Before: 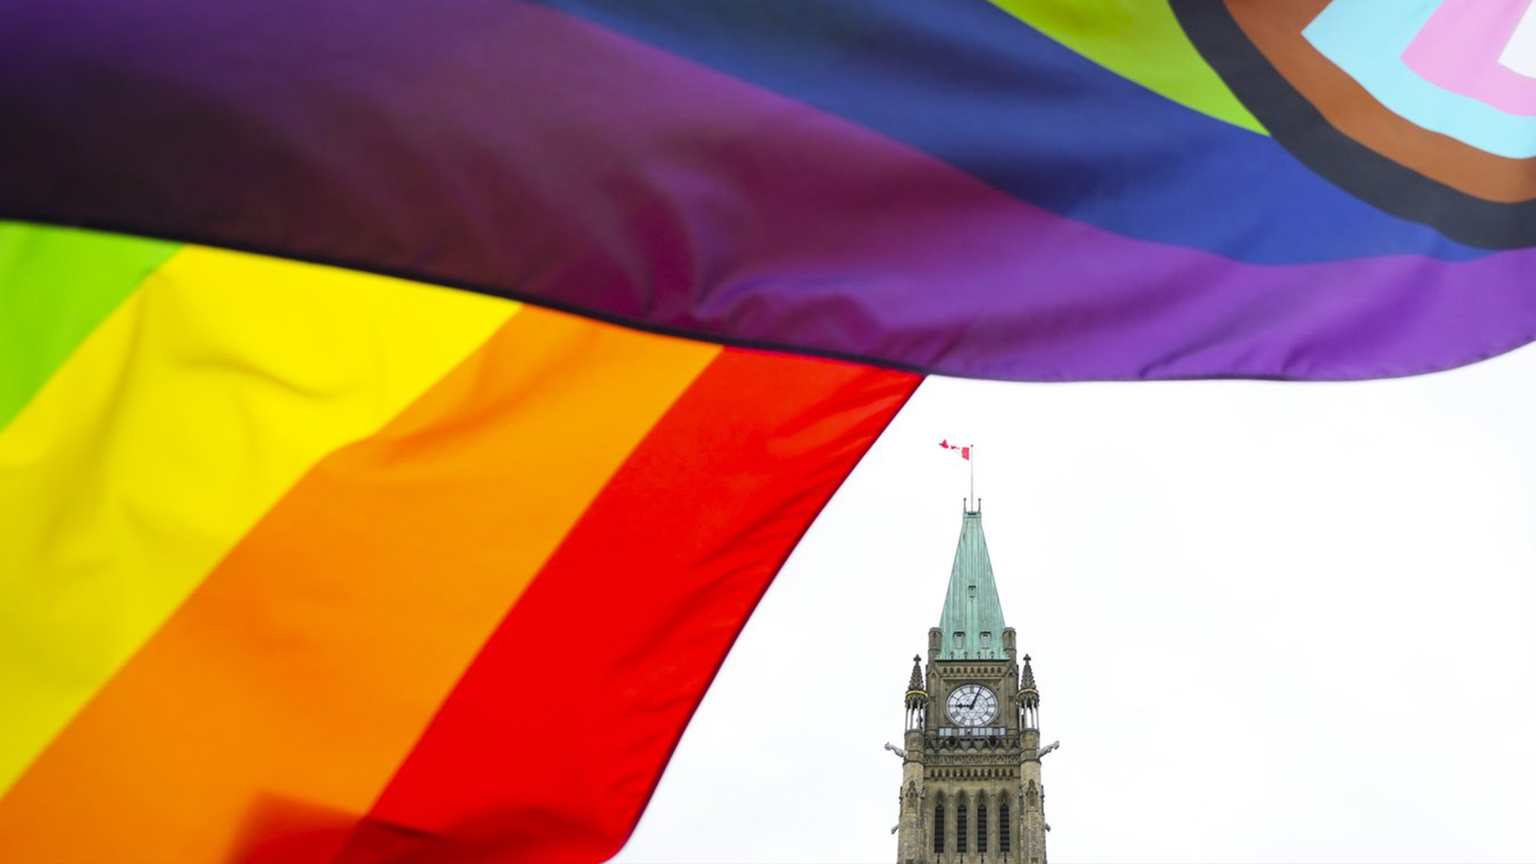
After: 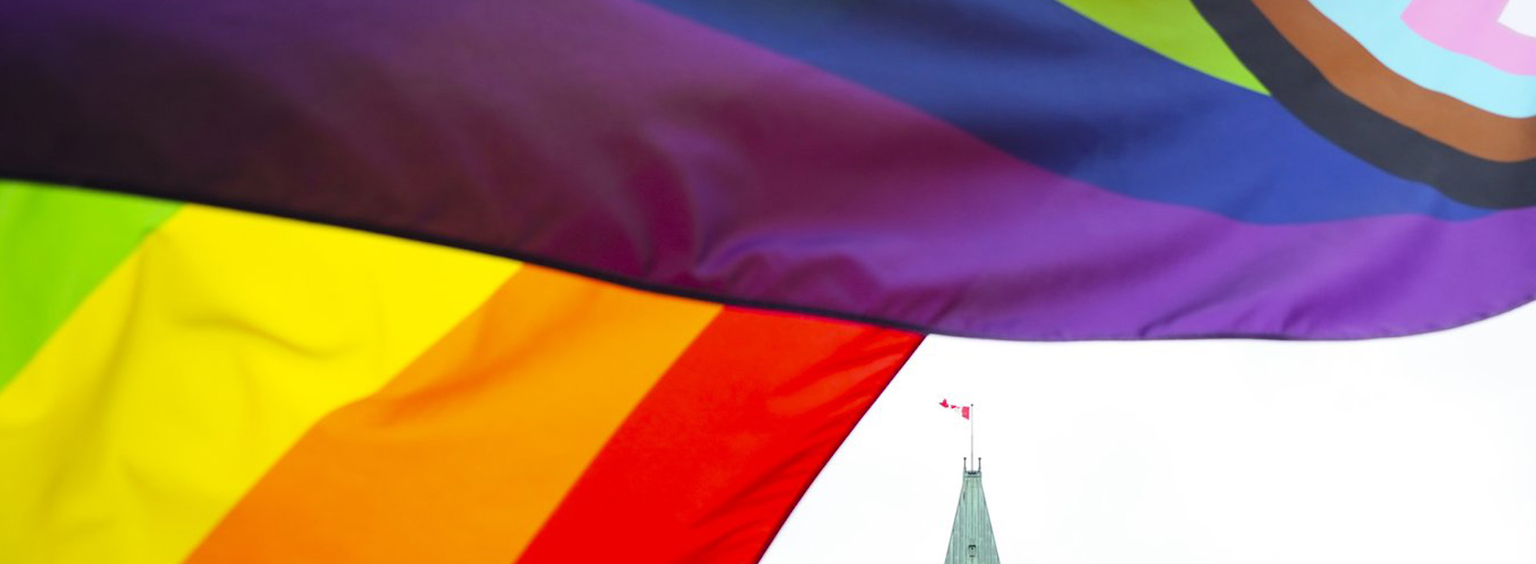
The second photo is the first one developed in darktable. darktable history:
crop and rotate: top 4.749%, bottom 29.957%
